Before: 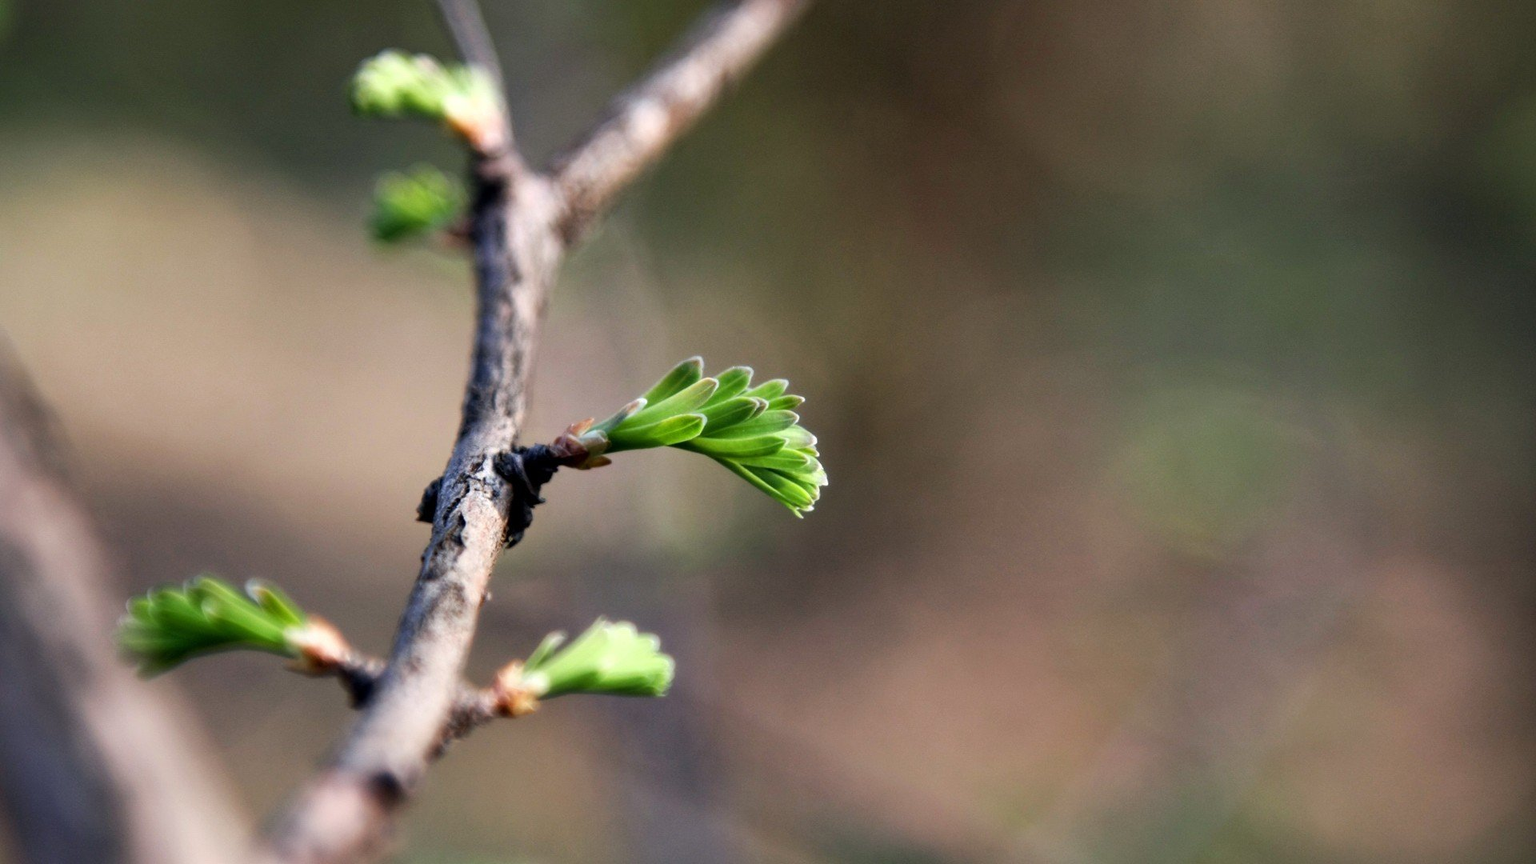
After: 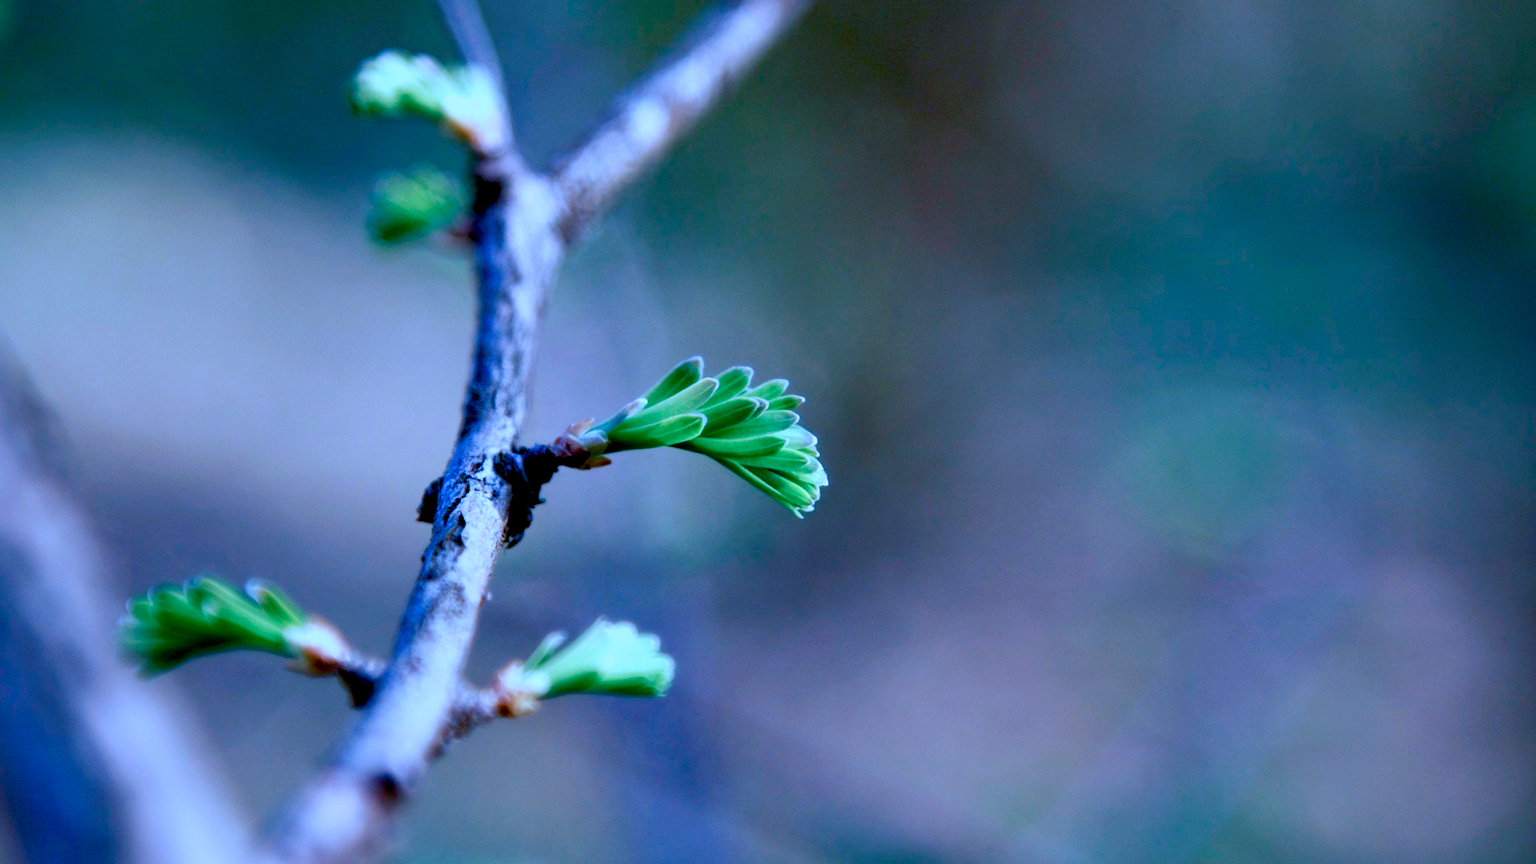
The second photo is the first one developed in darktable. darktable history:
color balance rgb: shadows lift › chroma 1%, shadows lift › hue 113°, highlights gain › chroma 0.2%, highlights gain › hue 333°, perceptual saturation grading › global saturation 20%, perceptual saturation grading › highlights -50%, perceptual saturation grading › shadows 25%, contrast -10%
color calibration: illuminant as shot in camera, x 0.462, y 0.419, temperature 2651.64 K
exposure: black level correction 0.009, compensate highlight preservation false
